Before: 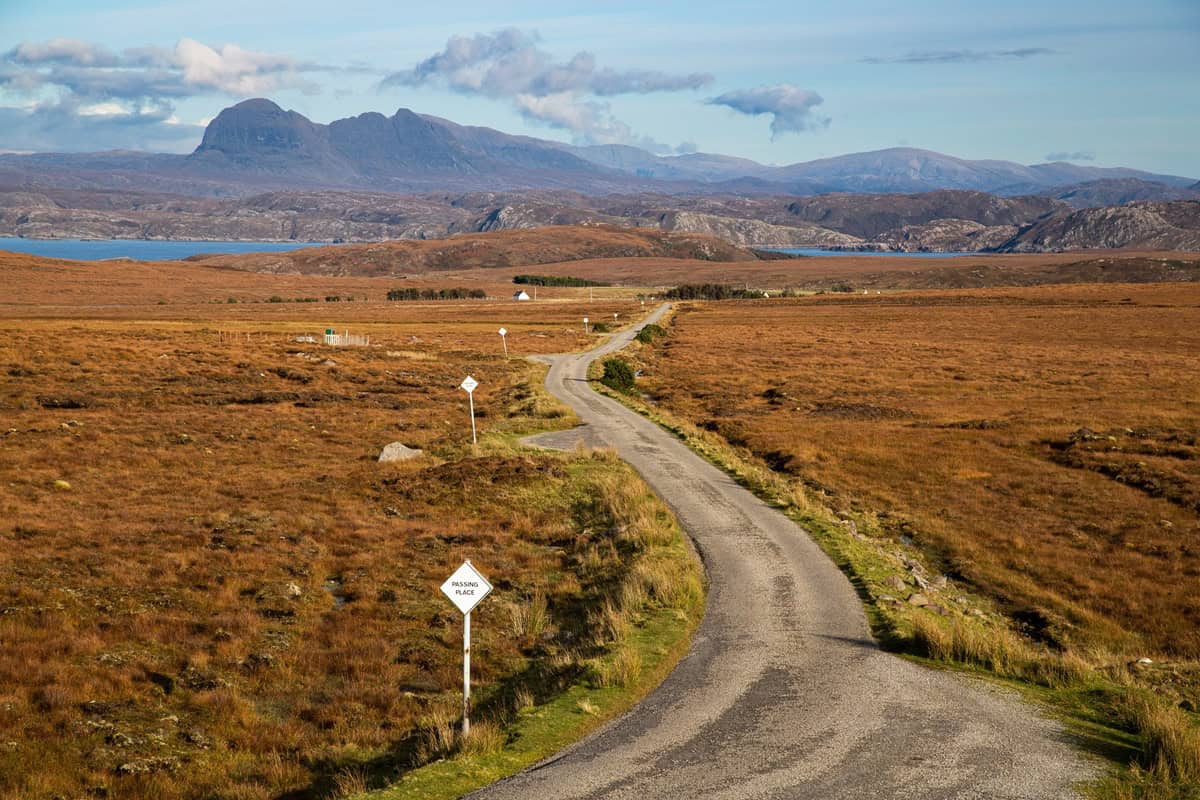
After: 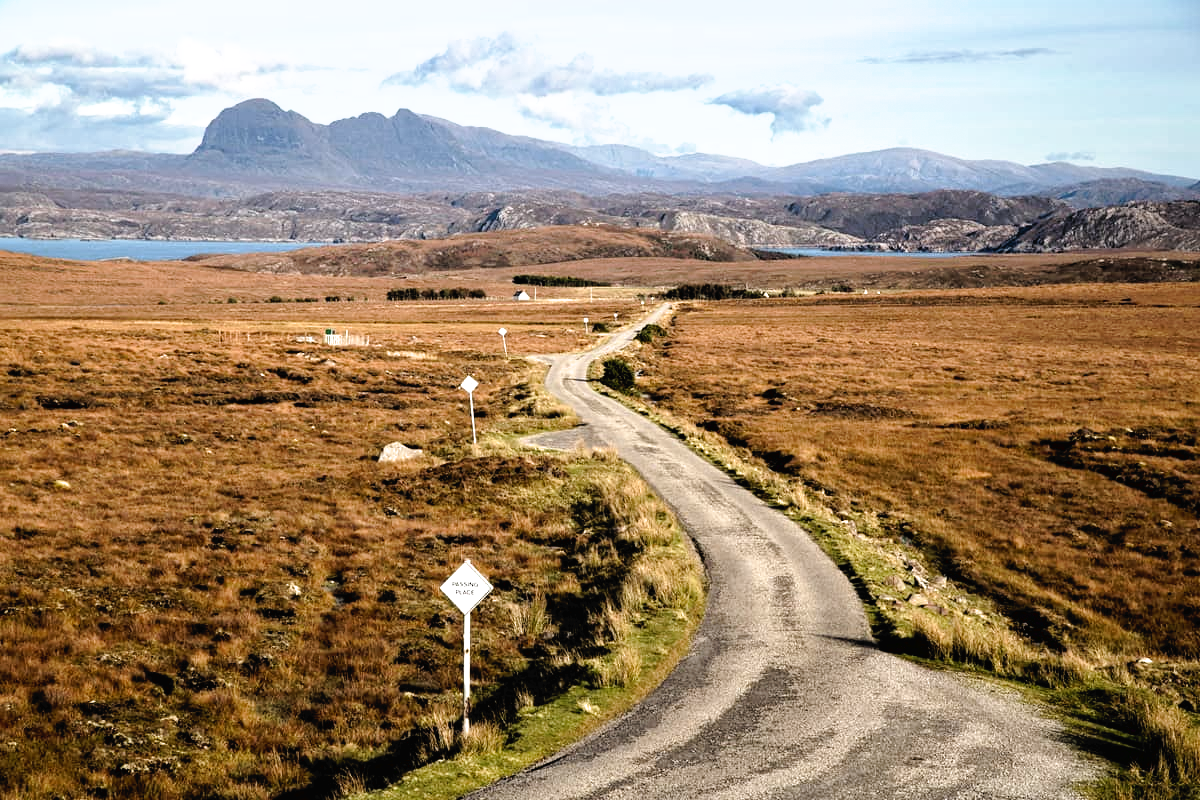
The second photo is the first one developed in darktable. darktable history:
contrast equalizer: y [[0.5, 0.5, 0.472, 0.5, 0.5, 0.5], [0.5 ×6], [0.5 ×6], [0 ×6], [0 ×6]], mix -0.309
tone curve: curves: ch0 [(0, 0) (0.003, 0.022) (0.011, 0.025) (0.025, 0.032) (0.044, 0.055) (0.069, 0.089) (0.1, 0.133) (0.136, 0.18) (0.177, 0.231) (0.224, 0.291) (0.277, 0.35) (0.335, 0.42) (0.399, 0.496) (0.468, 0.561) (0.543, 0.632) (0.623, 0.706) (0.709, 0.783) (0.801, 0.865) (0.898, 0.947) (1, 1)], preserve colors none
filmic rgb: black relative exposure -8.27 EV, white relative exposure 2.2 EV, threshold 2.98 EV, hardness 7.19, latitude 85.79%, contrast 1.681, highlights saturation mix -4.08%, shadows ↔ highlights balance -2.26%, color science v6 (2022), iterations of high-quality reconstruction 0, enable highlight reconstruction true
